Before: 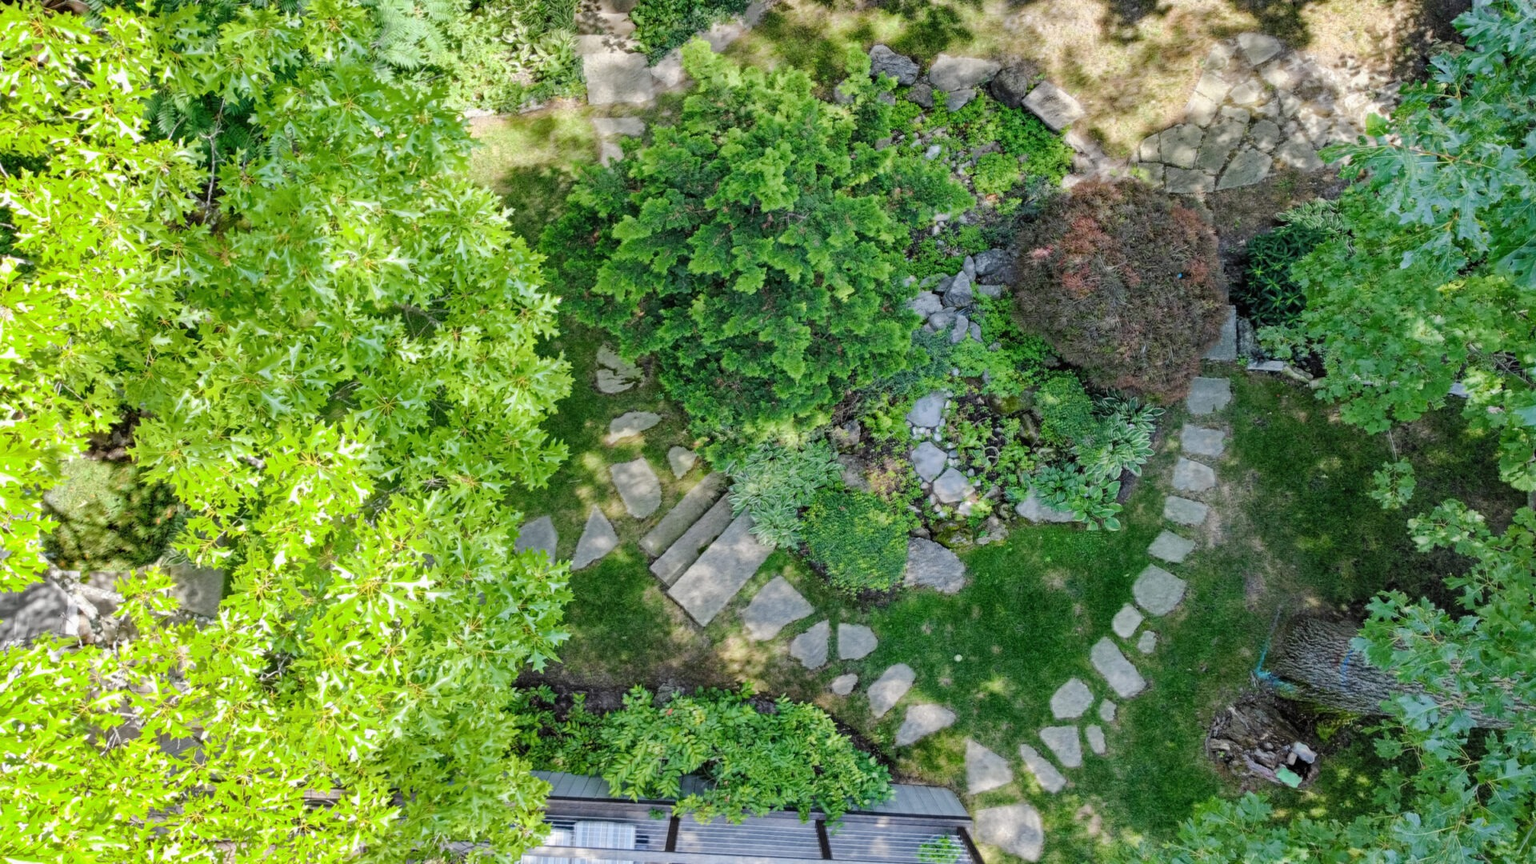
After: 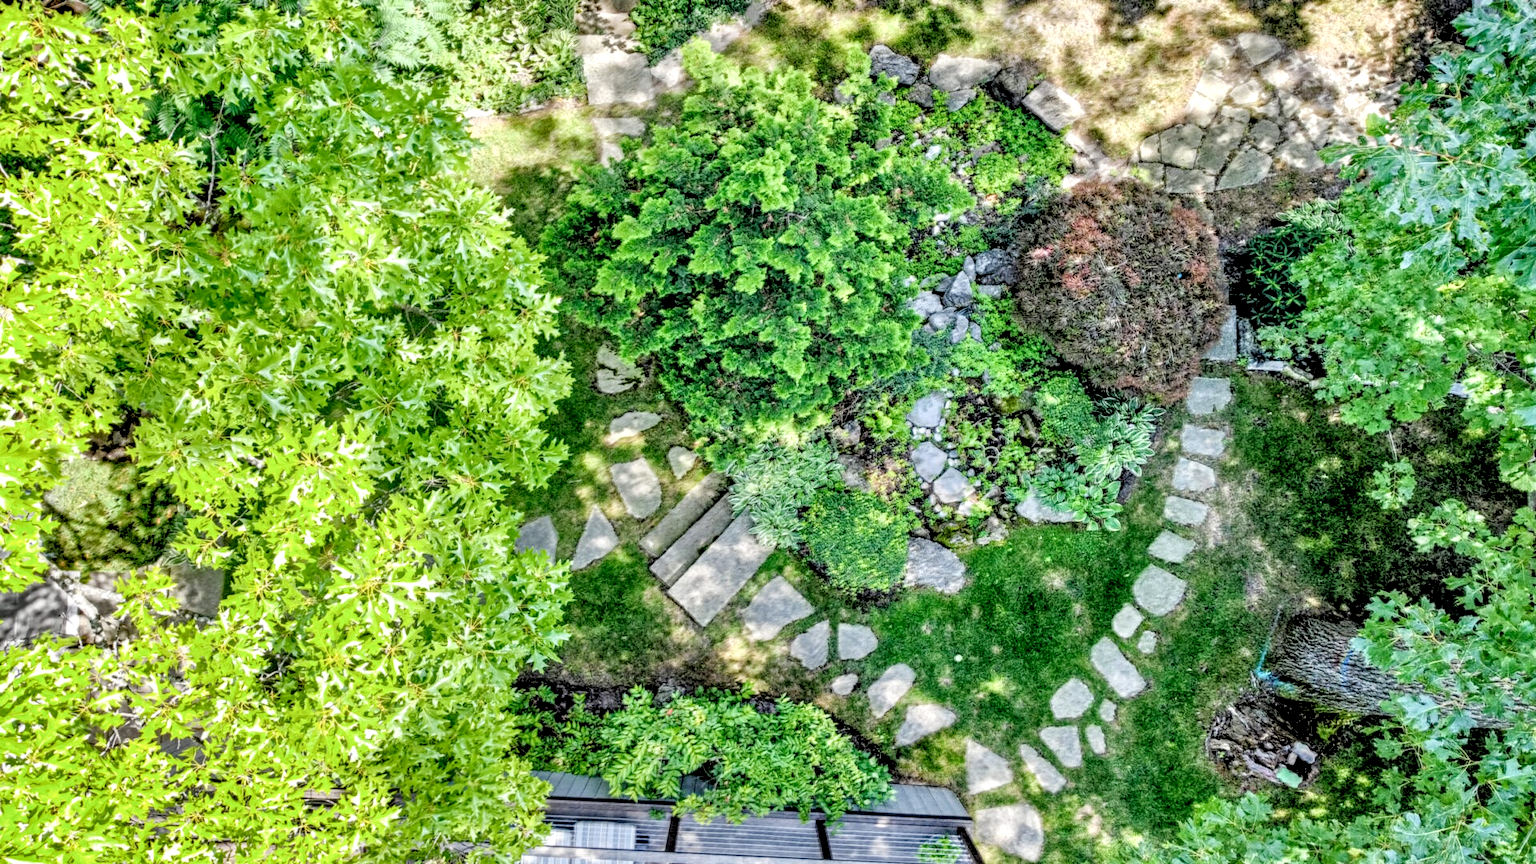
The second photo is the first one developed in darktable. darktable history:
tone equalizer: -7 EV 0.15 EV, -6 EV 0.6 EV, -5 EV 1.15 EV, -4 EV 1.33 EV, -3 EV 1.15 EV, -2 EV 0.6 EV, -1 EV 0.15 EV, mask exposure compensation -0.5 EV
filmic rgb: black relative exposure -3.31 EV, white relative exposure 3.45 EV, hardness 2.36, contrast 1.103
local contrast: highlights 19%, detail 186%
